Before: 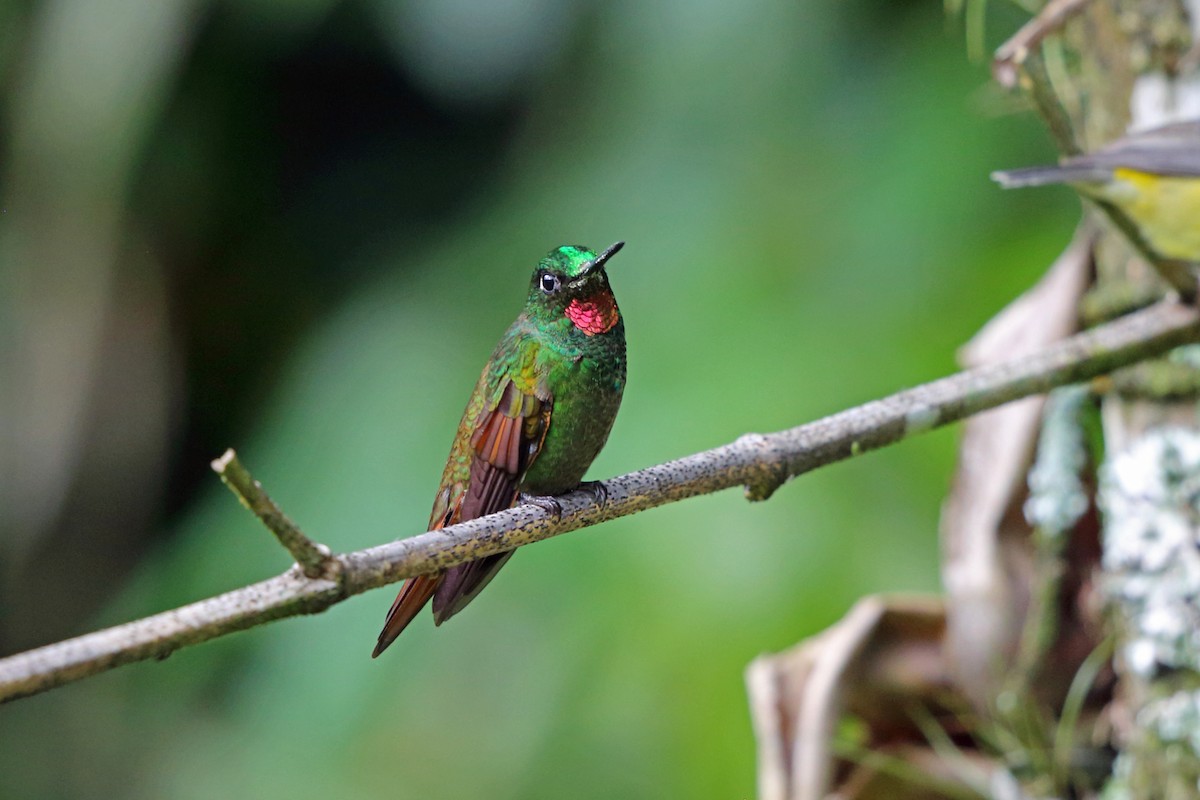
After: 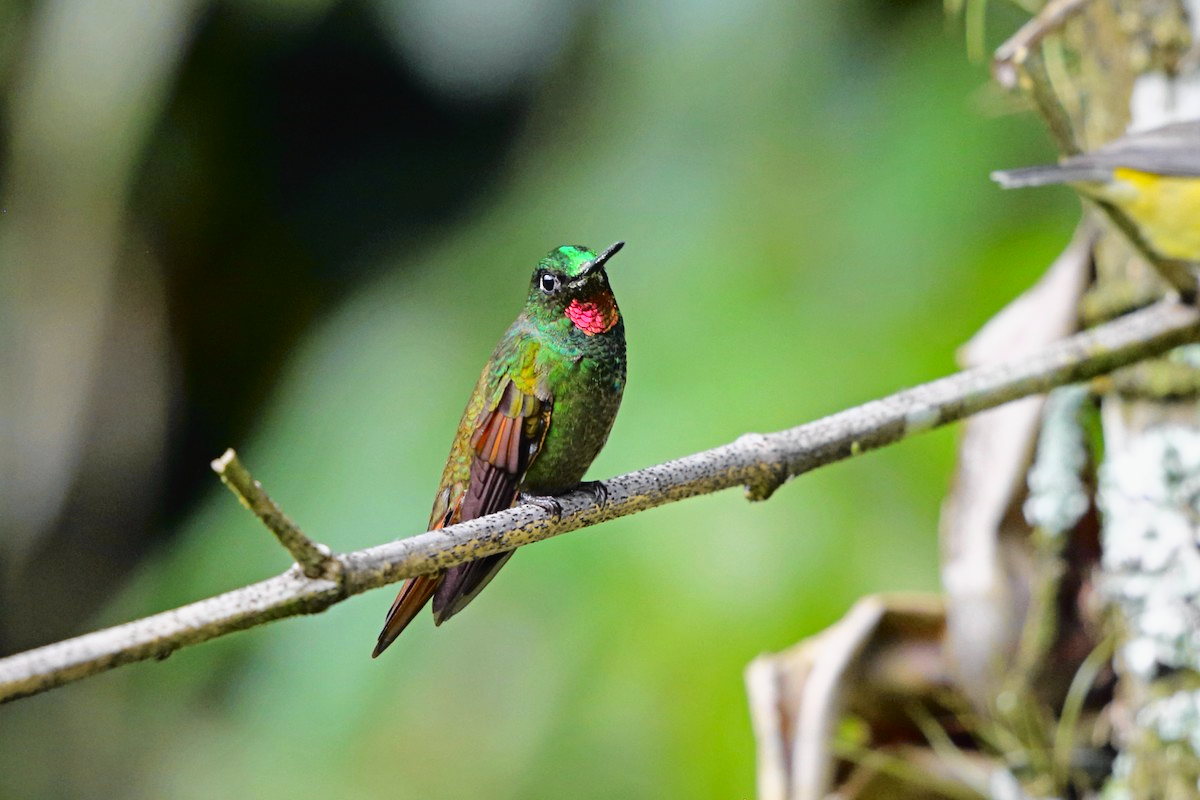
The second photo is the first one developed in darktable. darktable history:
tone curve: curves: ch0 [(0, 0.013) (0.129, 0.1) (0.327, 0.382) (0.489, 0.573) (0.66, 0.748) (0.858, 0.926) (1, 0.977)]; ch1 [(0, 0) (0.353, 0.344) (0.45, 0.46) (0.498, 0.498) (0.521, 0.512) (0.563, 0.559) (0.592, 0.585) (0.647, 0.68) (1, 1)]; ch2 [(0, 0) (0.333, 0.346) (0.375, 0.375) (0.427, 0.44) (0.476, 0.492) (0.511, 0.508) (0.528, 0.533) (0.579, 0.61) (0.612, 0.644) (0.66, 0.715) (1, 1)], color space Lab, independent channels, preserve colors none
